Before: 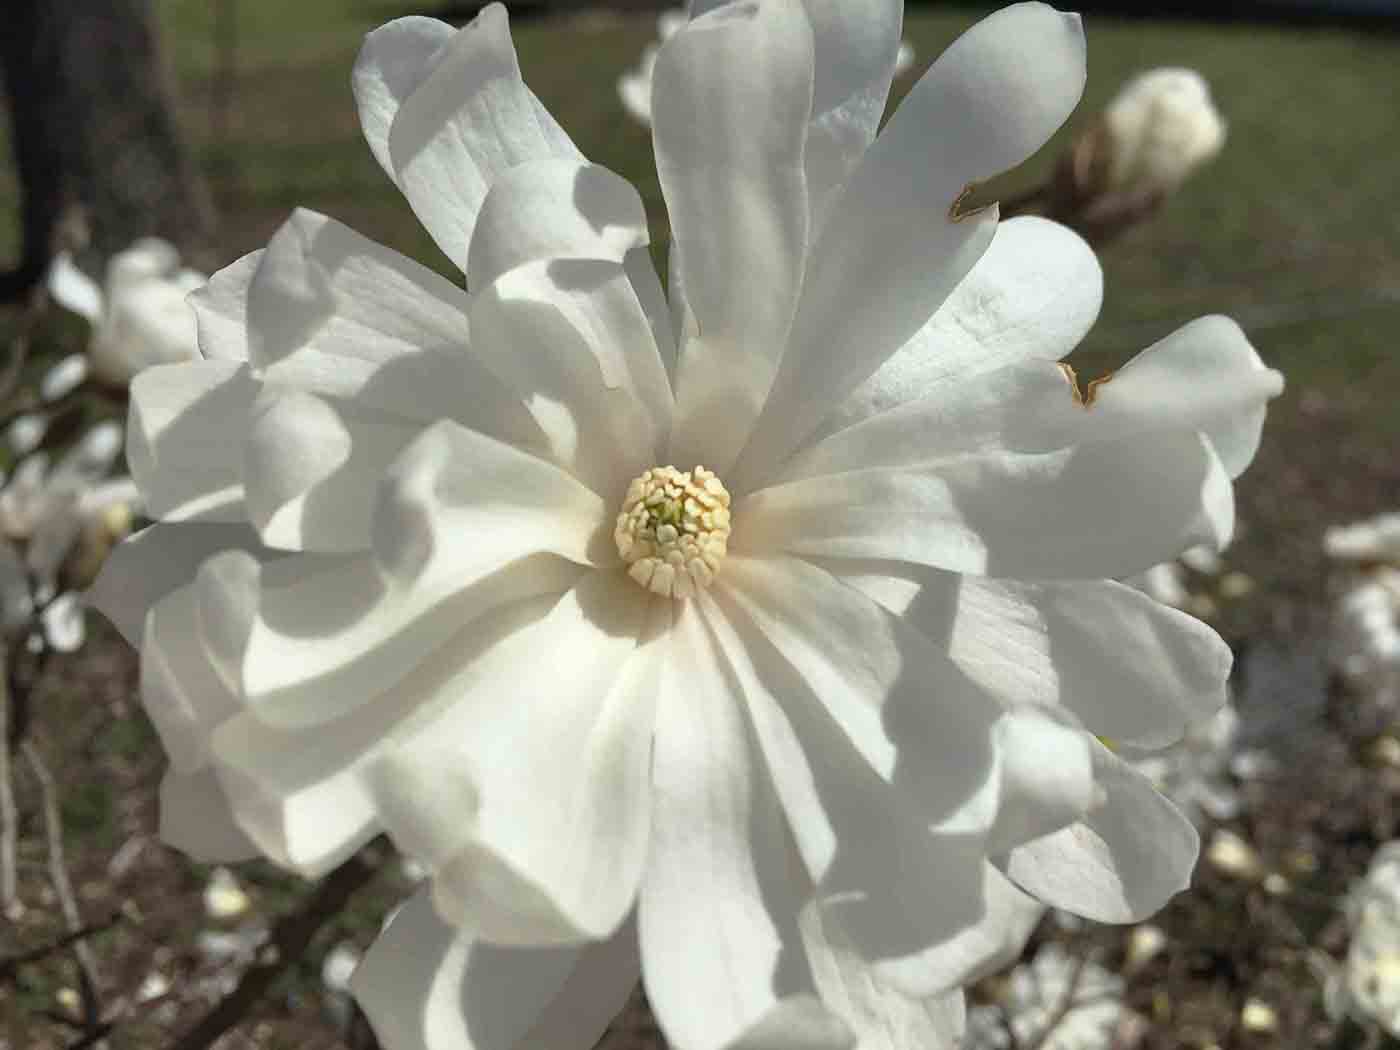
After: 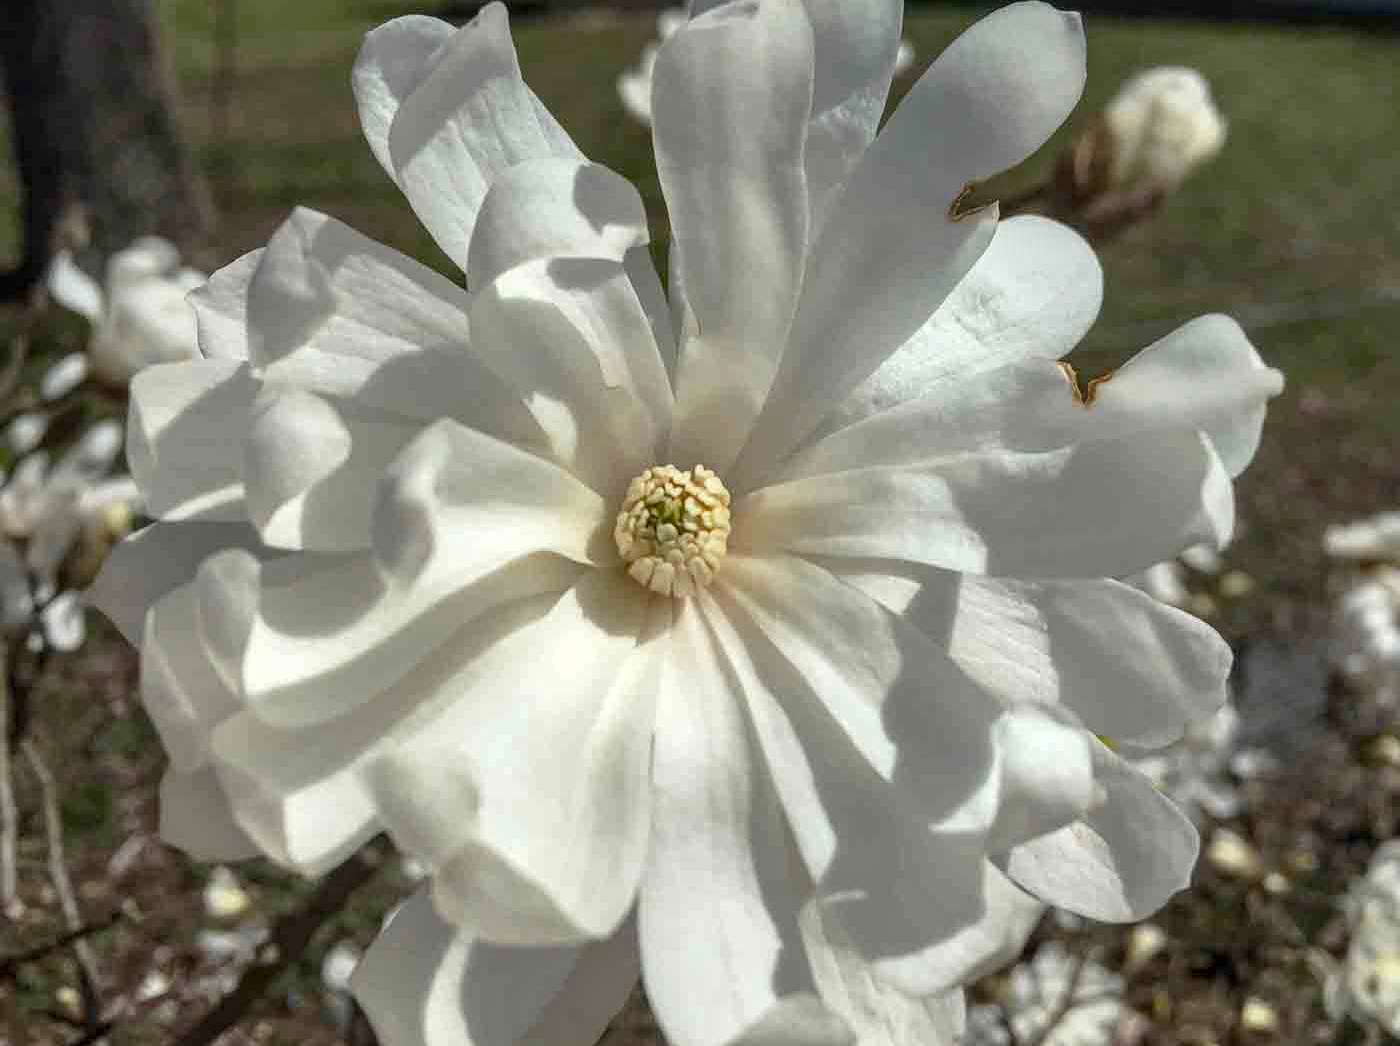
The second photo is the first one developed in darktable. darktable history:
local contrast: highlights 0%, shadows 4%, detail 134%
crop: top 0.17%, bottom 0.174%
color balance rgb: linear chroma grading › shadows -2.085%, linear chroma grading › highlights -14.996%, linear chroma grading › global chroma -9.849%, linear chroma grading › mid-tones -9.783%, perceptual saturation grading › global saturation 25.171%, global vibrance 16.351%, saturation formula JzAzBz (2021)
